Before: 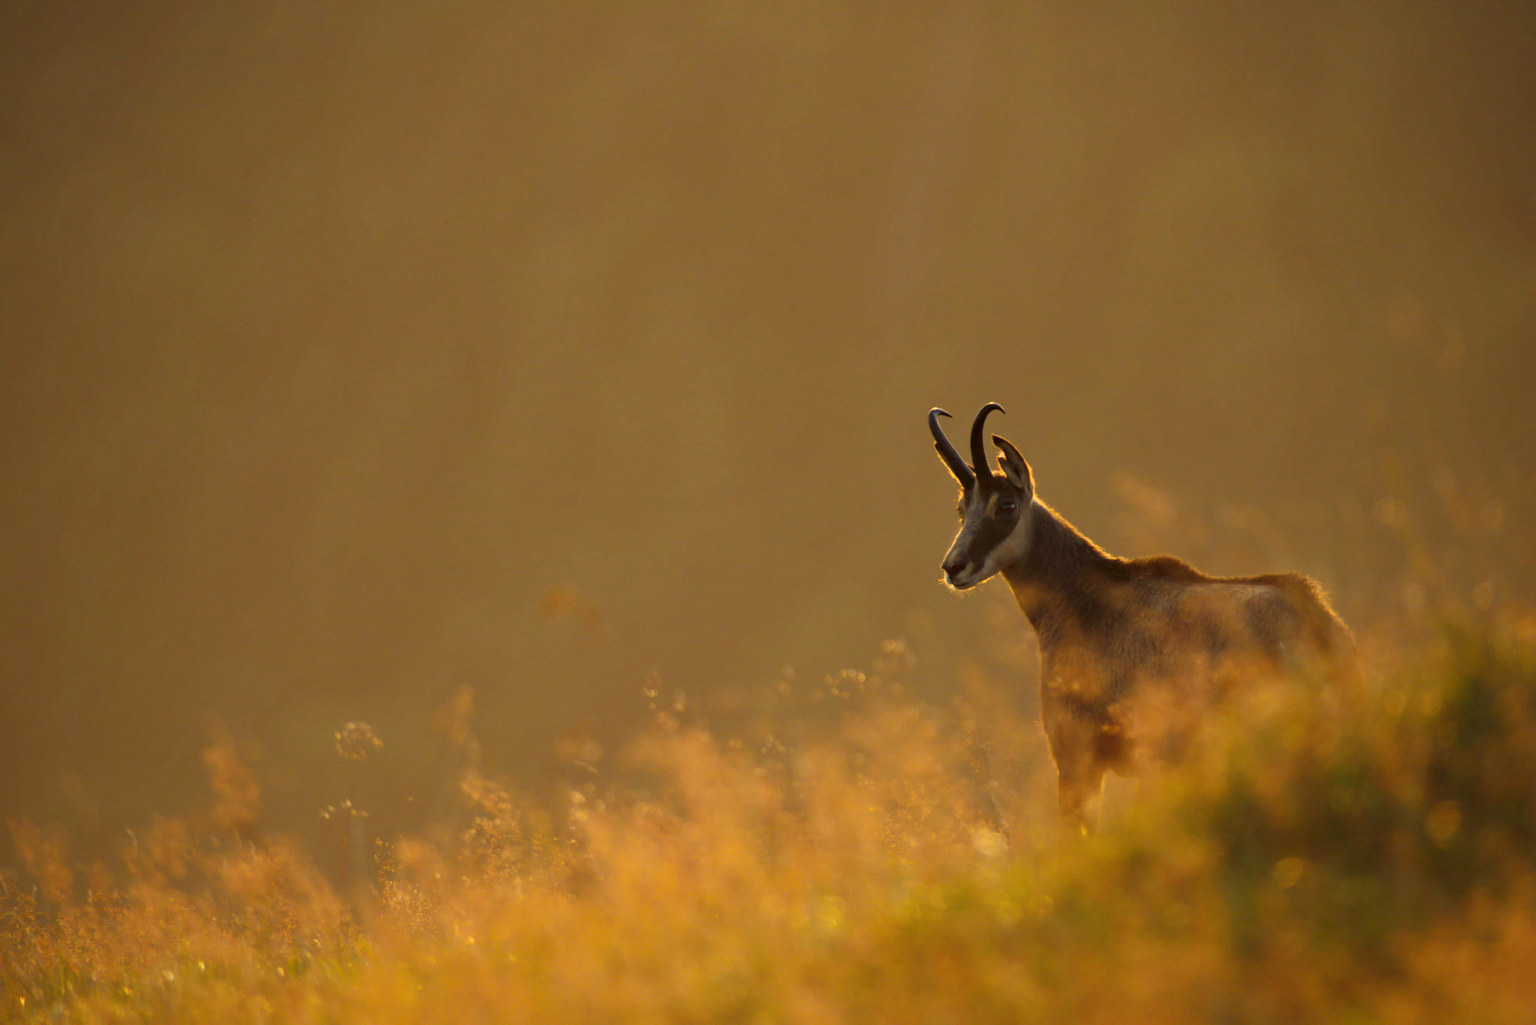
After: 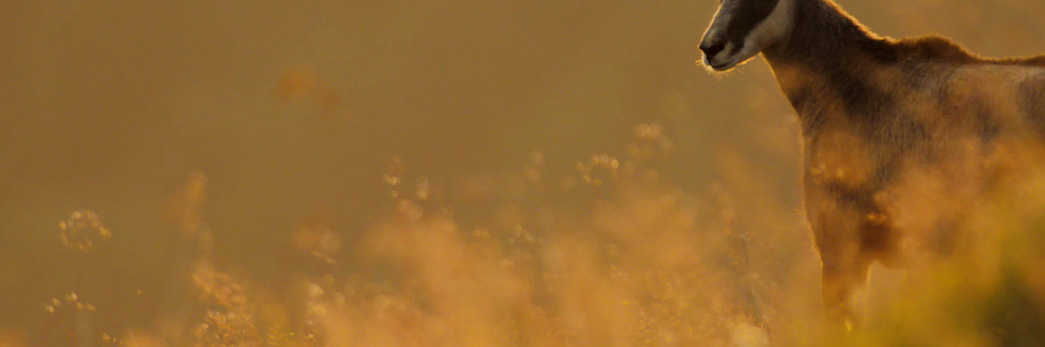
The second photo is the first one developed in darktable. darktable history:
crop: left 18.12%, top 51.008%, right 17.246%, bottom 16.815%
filmic rgb: black relative exposure -7.65 EV, white relative exposure 4.56 EV, hardness 3.61
